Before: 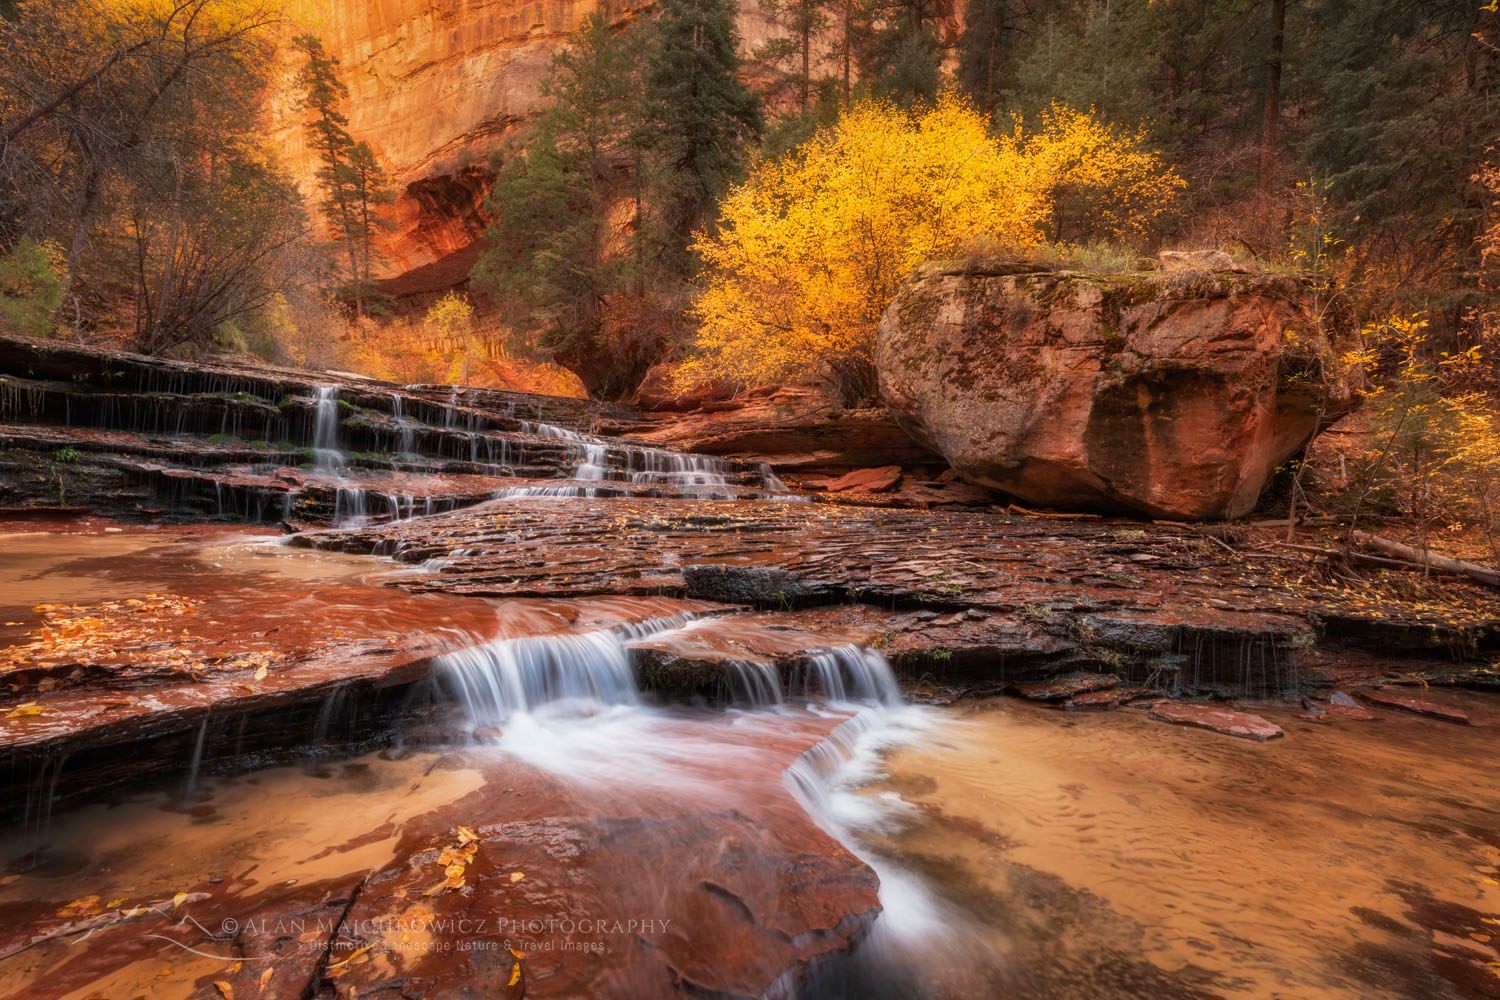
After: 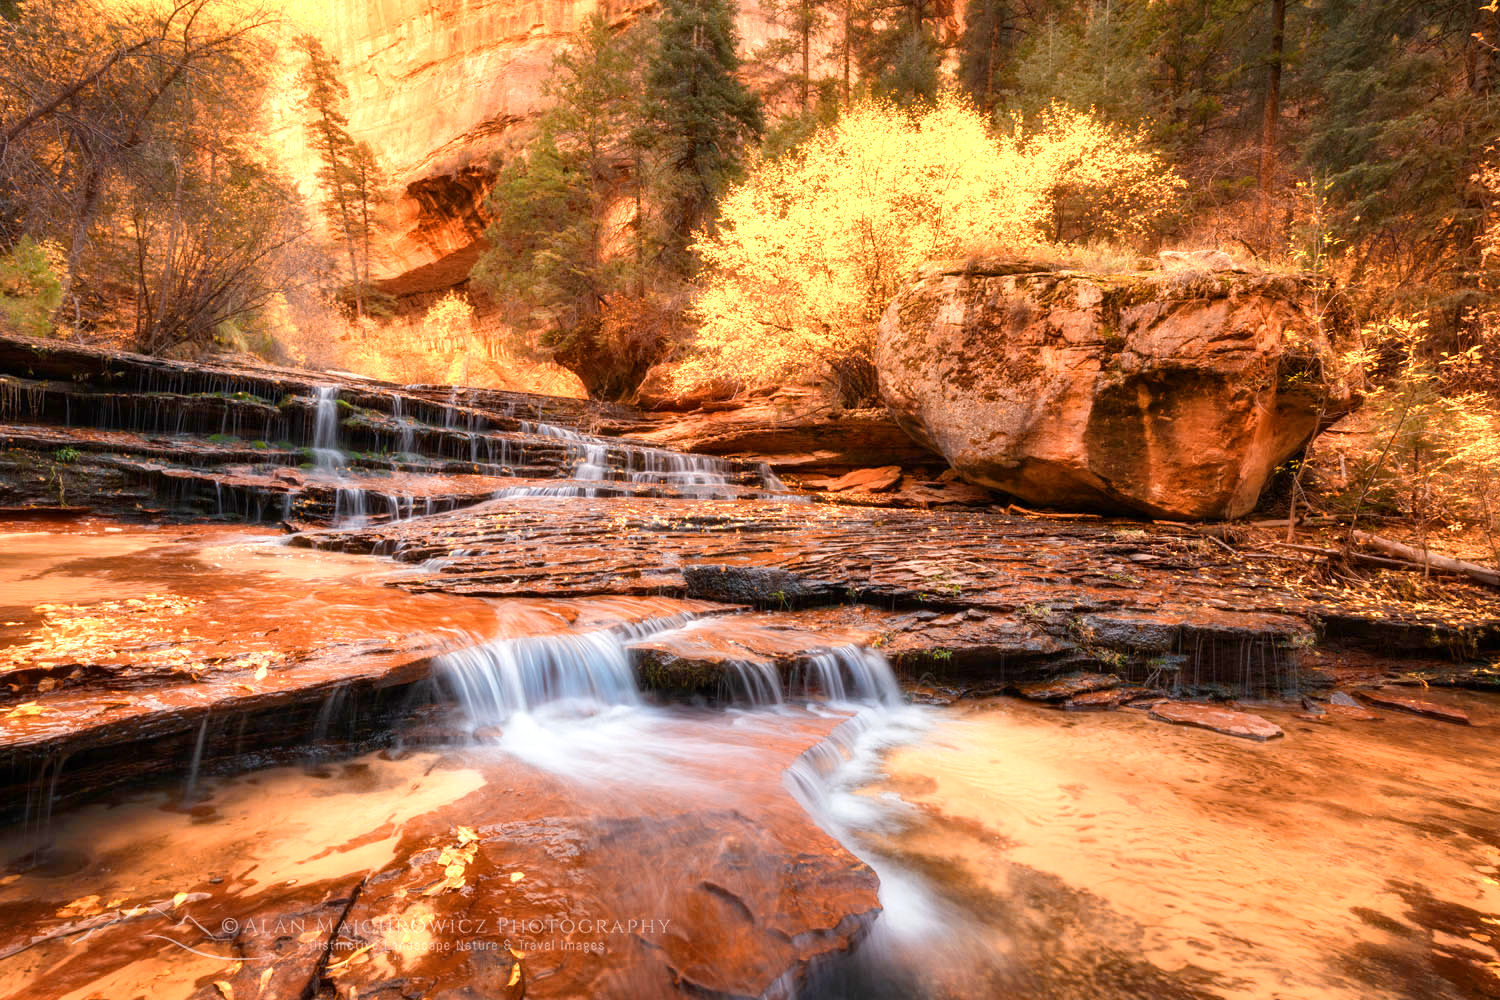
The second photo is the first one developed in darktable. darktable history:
color balance rgb: shadows lift › hue 85.79°, linear chroma grading › shadows -2.364%, linear chroma grading › highlights -14.948%, linear chroma grading › global chroma -9.694%, linear chroma grading › mid-tones -10.326%, perceptual saturation grading › global saturation 20%, perceptual saturation grading › highlights -25.757%, perceptual saturation grading › shadows 24.183%, perceptual brilliance grading › mid-tones 9.579%, perceptual brilliance grading › shadows 15.046%, global vibrance 41.321%
exposure: exposure 0.203 EV, compensate exposure bias true, compensate highlight preservation false
color zones: curves: ch0 [(0.018, 0.548) (0.197, 0.654) (0.425, 0.447) (0.605, 0.658) (0.732, 0.579)]; ch1 [(0.105, 0.531) (0.224, 0.531) (0.386, 0.39) (0.618, 0.456) (0.732, 0.456) (0.956, 0.421)]; ch2 [(0.039, 0.583) (0.215, 0.465) (0.399, 0.544) (0.465, 0.548) (0.614, 0.447) (0.724, 0.43) (0.882, 0.623) (0.956, 0.632)]
